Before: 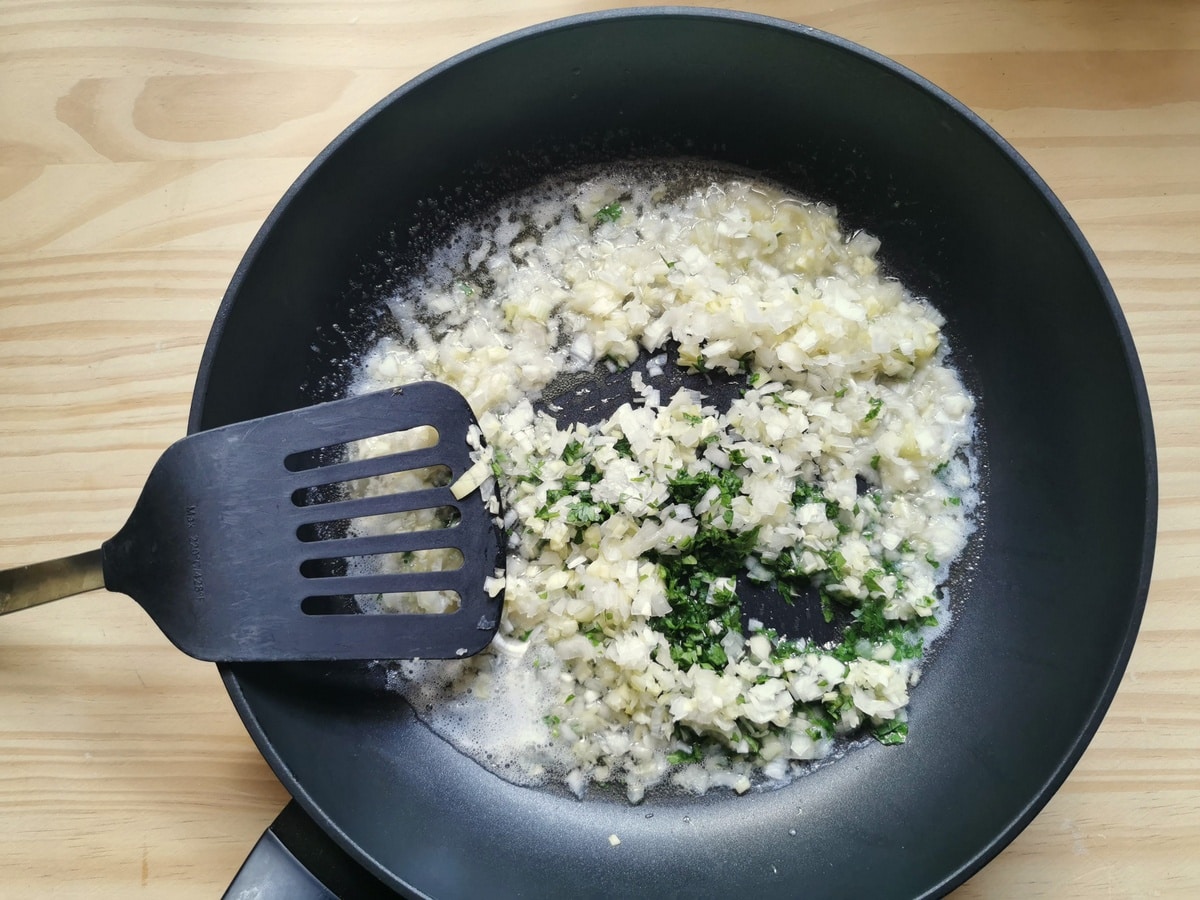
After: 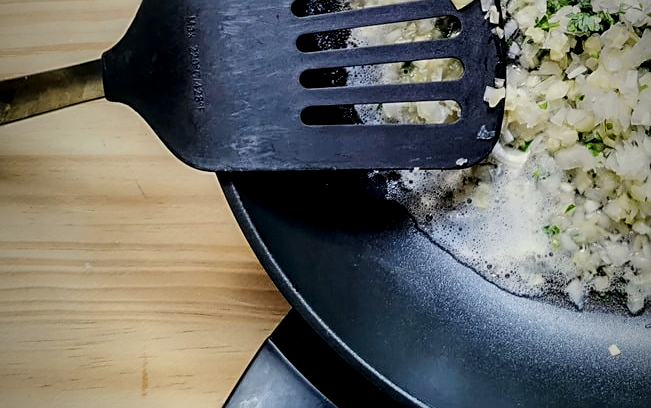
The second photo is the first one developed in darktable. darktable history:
crop and rotate: top 54.508%, right 45.668%, bottom 0.101%
contrast brightness saturation: brightness -0.202, saturation 0.082
exposure: black level correction 0, exposure -0.687 EV, compensate highlight preservation false
vignetting: fall-off start 96.99%, fall-off radius 99.68%, brightness -0.629, saturation -0.011, width/height ratio 0.613, unbound false
local contrast: highlights 24%, detail 150%
shadows and highlights: shadows 12.64, white point adjustment 1.18, soften with gaussian
sharpen: on, module defaults
tone equalizer: -7 EV 0.16 EV, -6 EV 0.635 EV, -5 EV 1.19 EV, -4 EV 1.33 EV, -3 EV 1.17 EV, -2 EV 0.6 EV, -1 EV 0.166 EV, edges refinement/feathering 500, mask exposure compensation -1.57 EV, preserve details no
